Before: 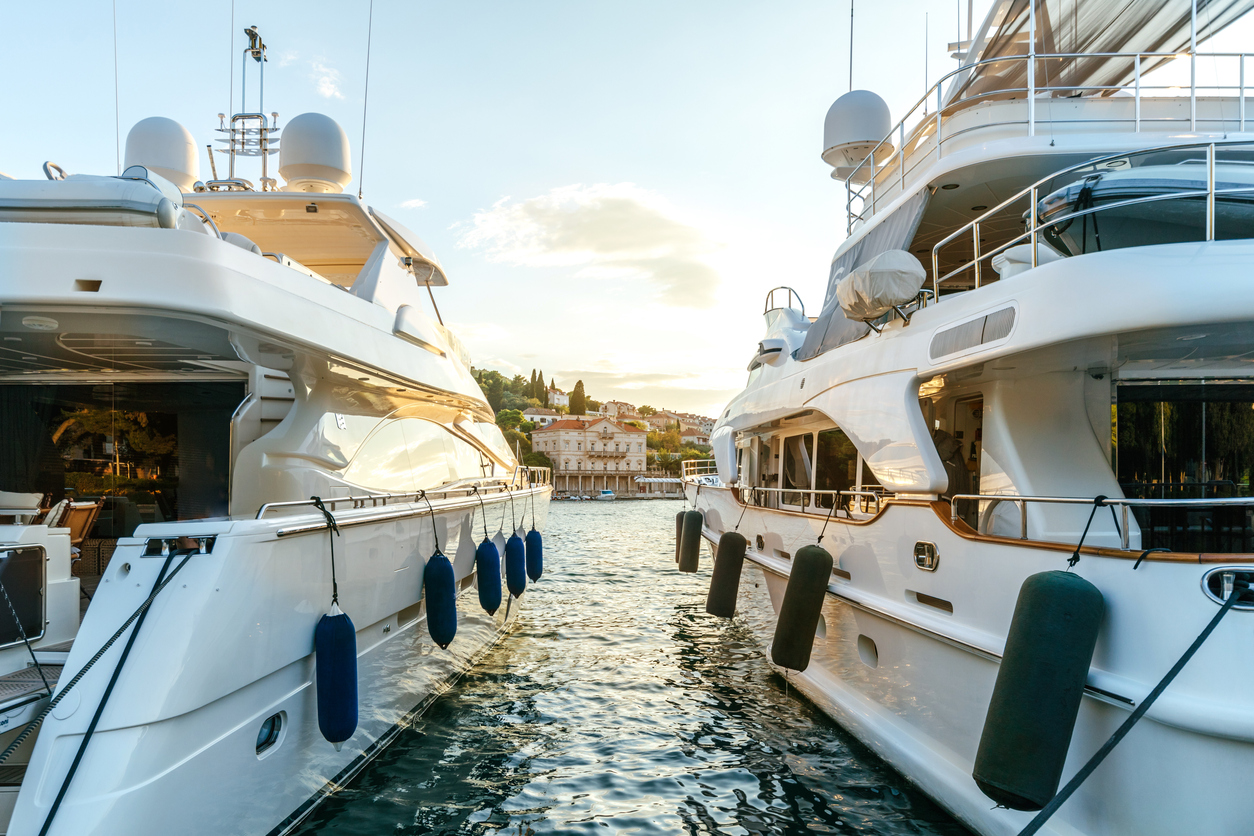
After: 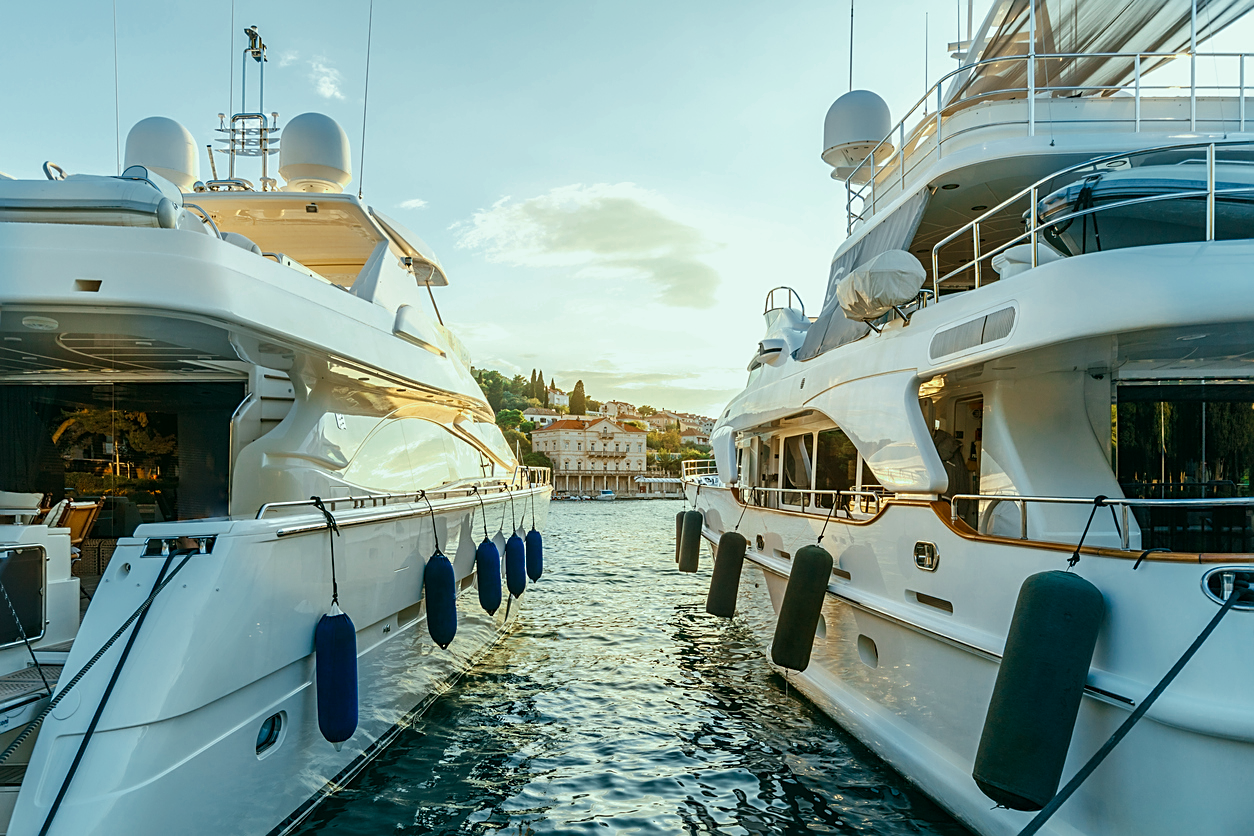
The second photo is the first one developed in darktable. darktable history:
sharpen: on, module defaults
color correction: highlights a* -7.33, highlights b* 1.26, shadows a* -3.55, saturation 1.4
white balance: emerald 1
color zones: curves: ch0 [(0, 0.5) (0.125, 0.4) (0.25, 0.5) (0.375, 0.4) (0.5, 0.4) (0.625, 0.35) (0.75, 0.35) (0.875, 0.5)]; ch1 [(0, 0.35) (0.125, 0.45) (0.25, 0.35) (0.375, 0.35) (0.5, 0.35) (0.625, 0.35) (0.75, 0.45) (0.875, 0.35)]; ch2 [(0, 0.6) (0.125, 0.5) (0.25, 0.5) (0.375, 0.6) (0.5, 0.6) (0.625, 0.5) (0.75, 0.5) (0.875, 0.5)]
